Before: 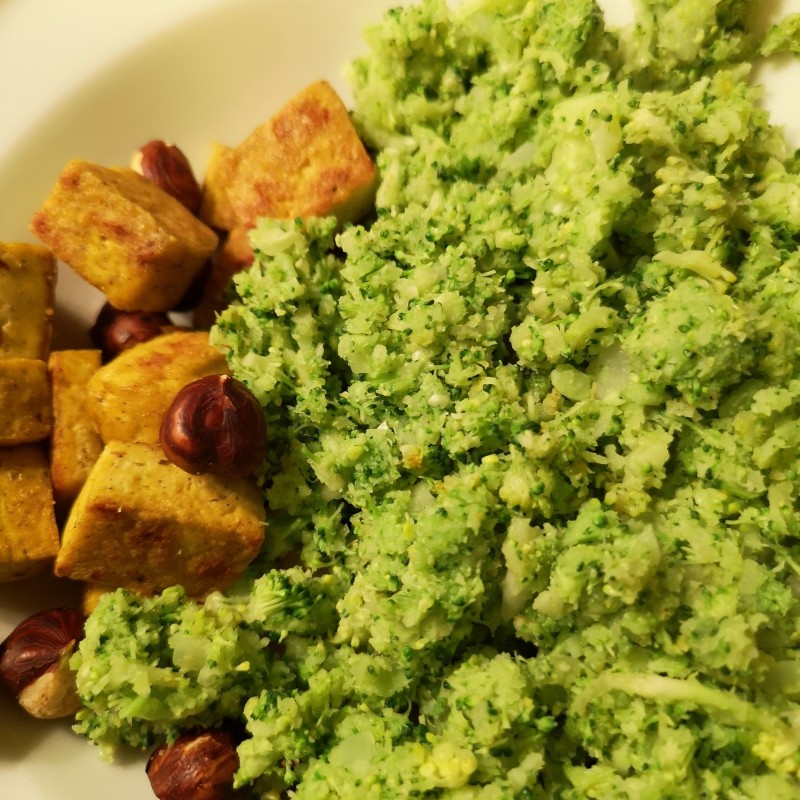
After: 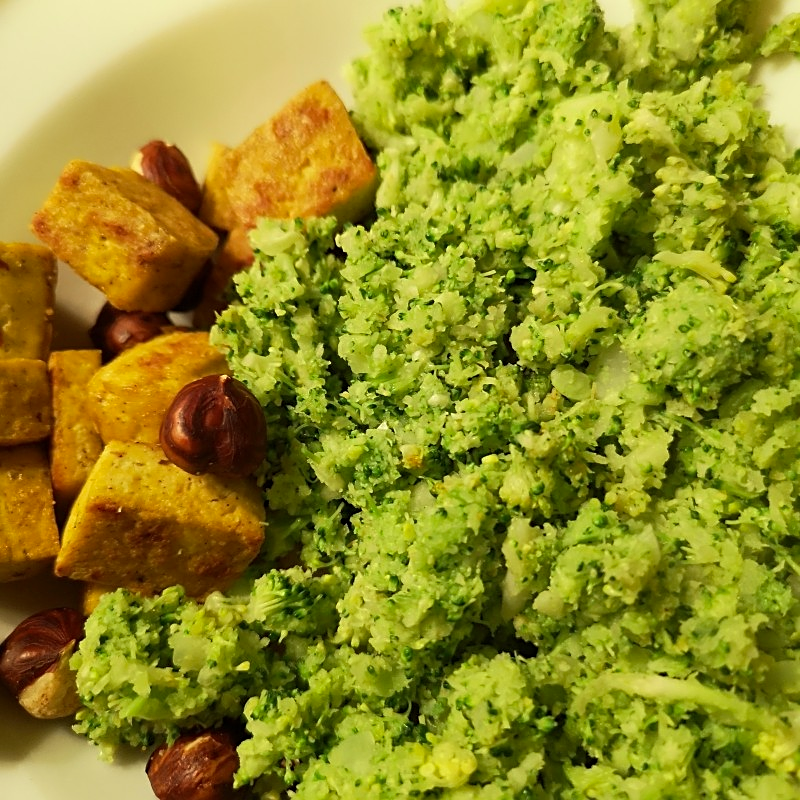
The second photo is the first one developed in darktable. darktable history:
sharpen: on, module defaults
color correction: highlights a* -4.5, highlights b* 6.6
